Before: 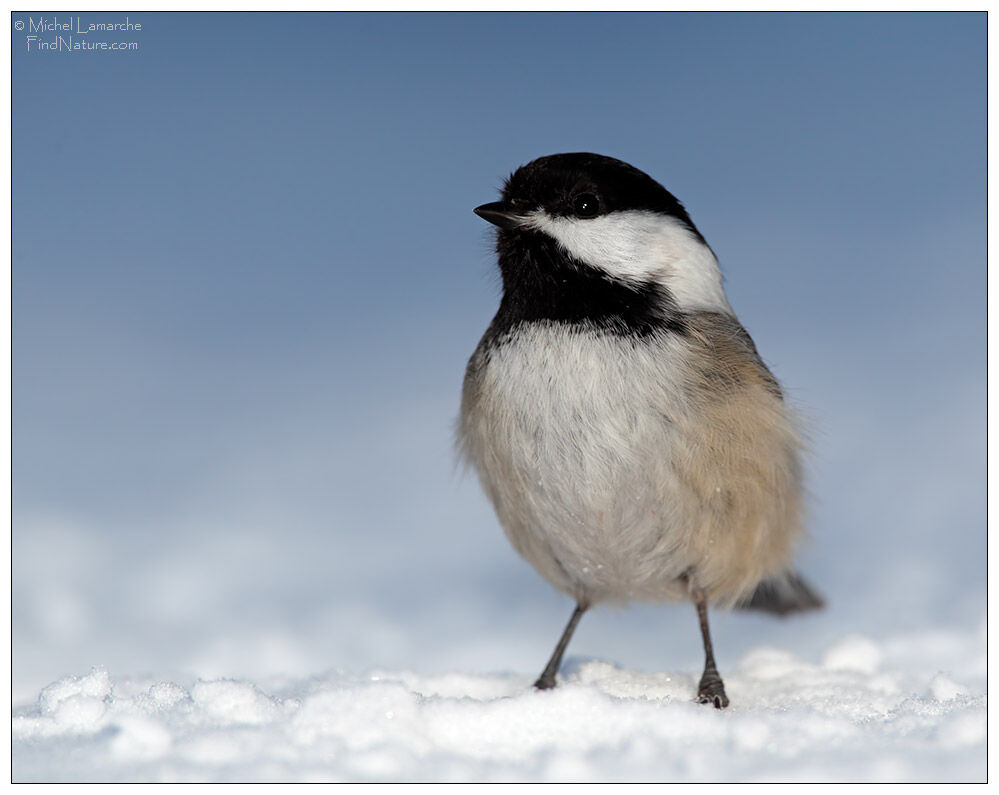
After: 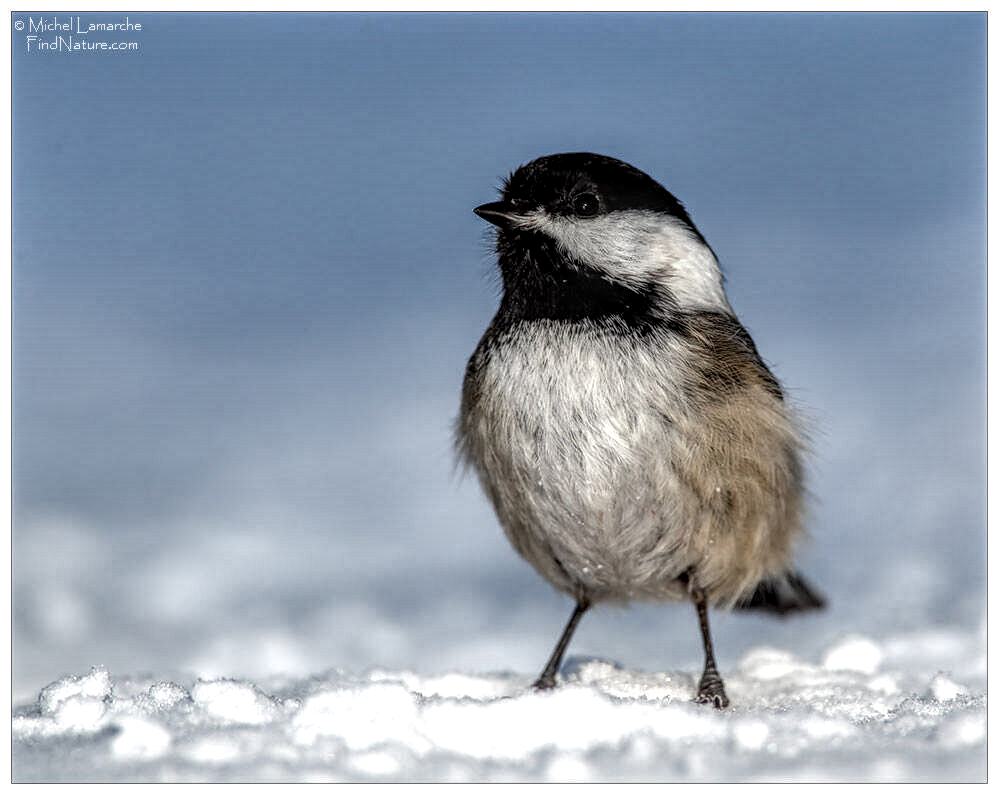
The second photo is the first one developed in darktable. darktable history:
local contrast: highlights 2%, shadows 4%, detail 298%, midtone range 0.295
